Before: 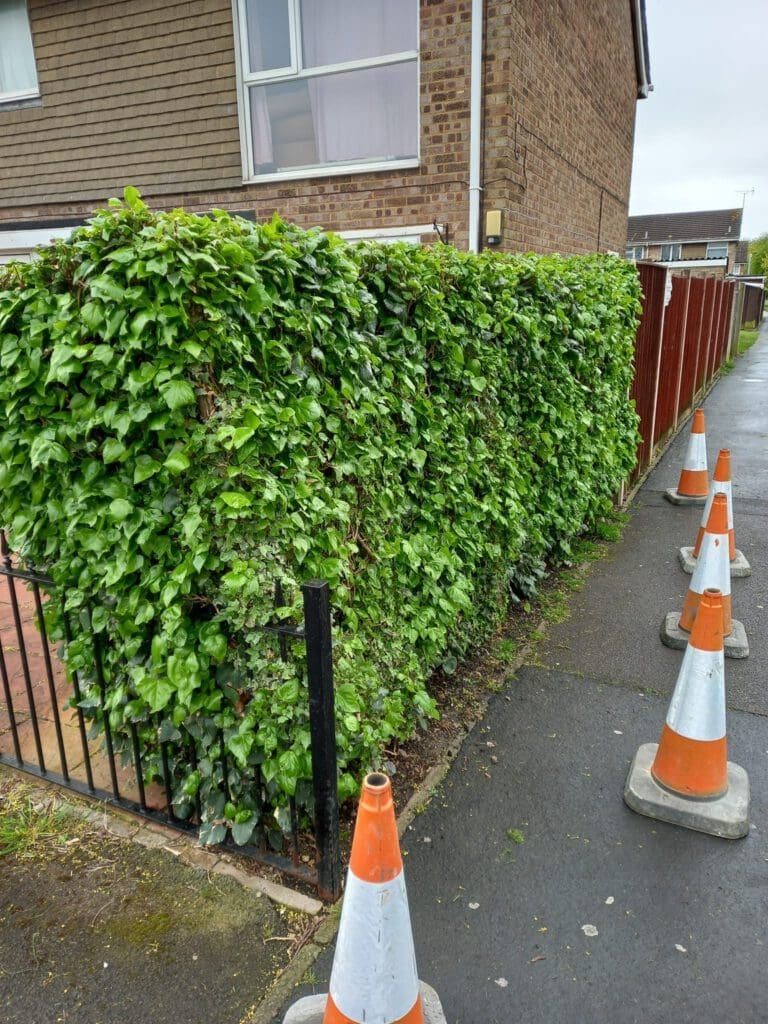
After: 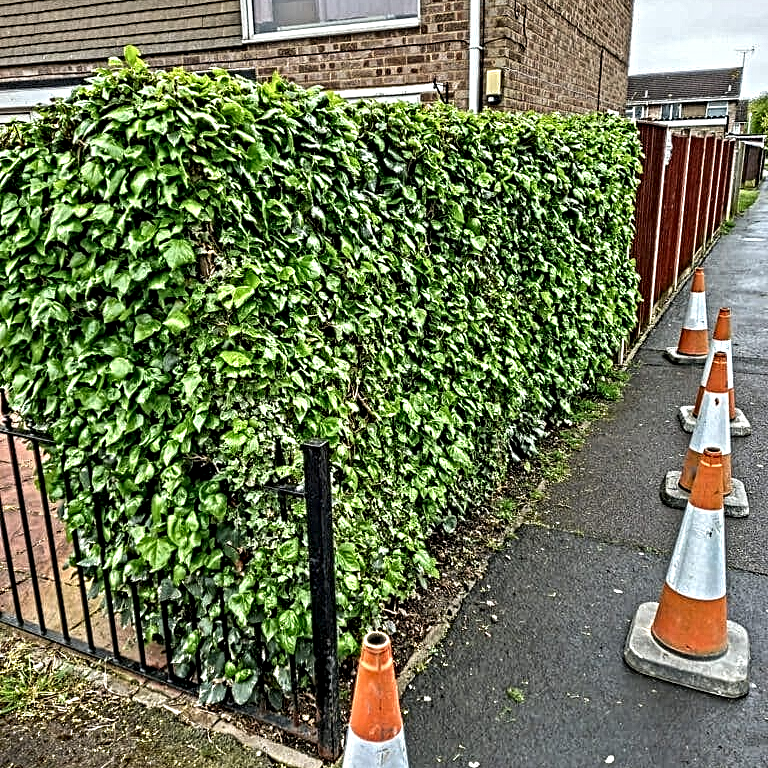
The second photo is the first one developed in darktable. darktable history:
crop: top 13.819%, bottom 11.169%
contrast equalizer: octaves 7, y [[0.406, 0.494, 0.589, 0.753, 0.877, 0.999], [0.5 ×6], [0.5 ×6], [0 ×6], [0 ×6]]
